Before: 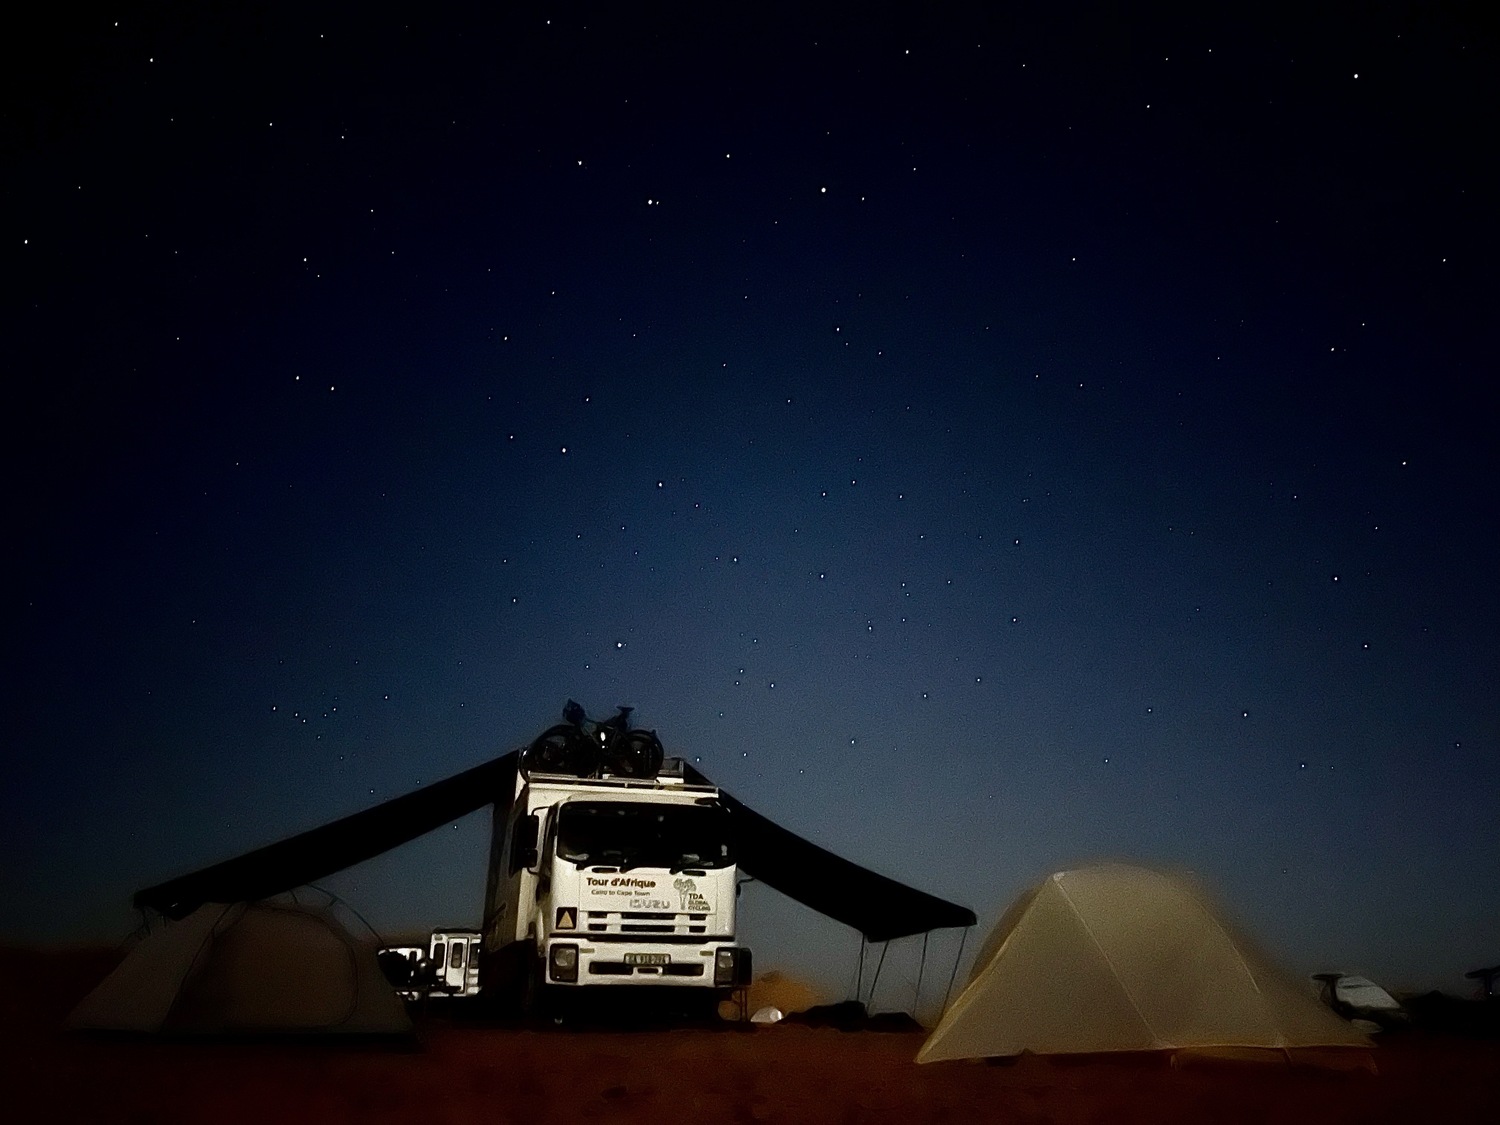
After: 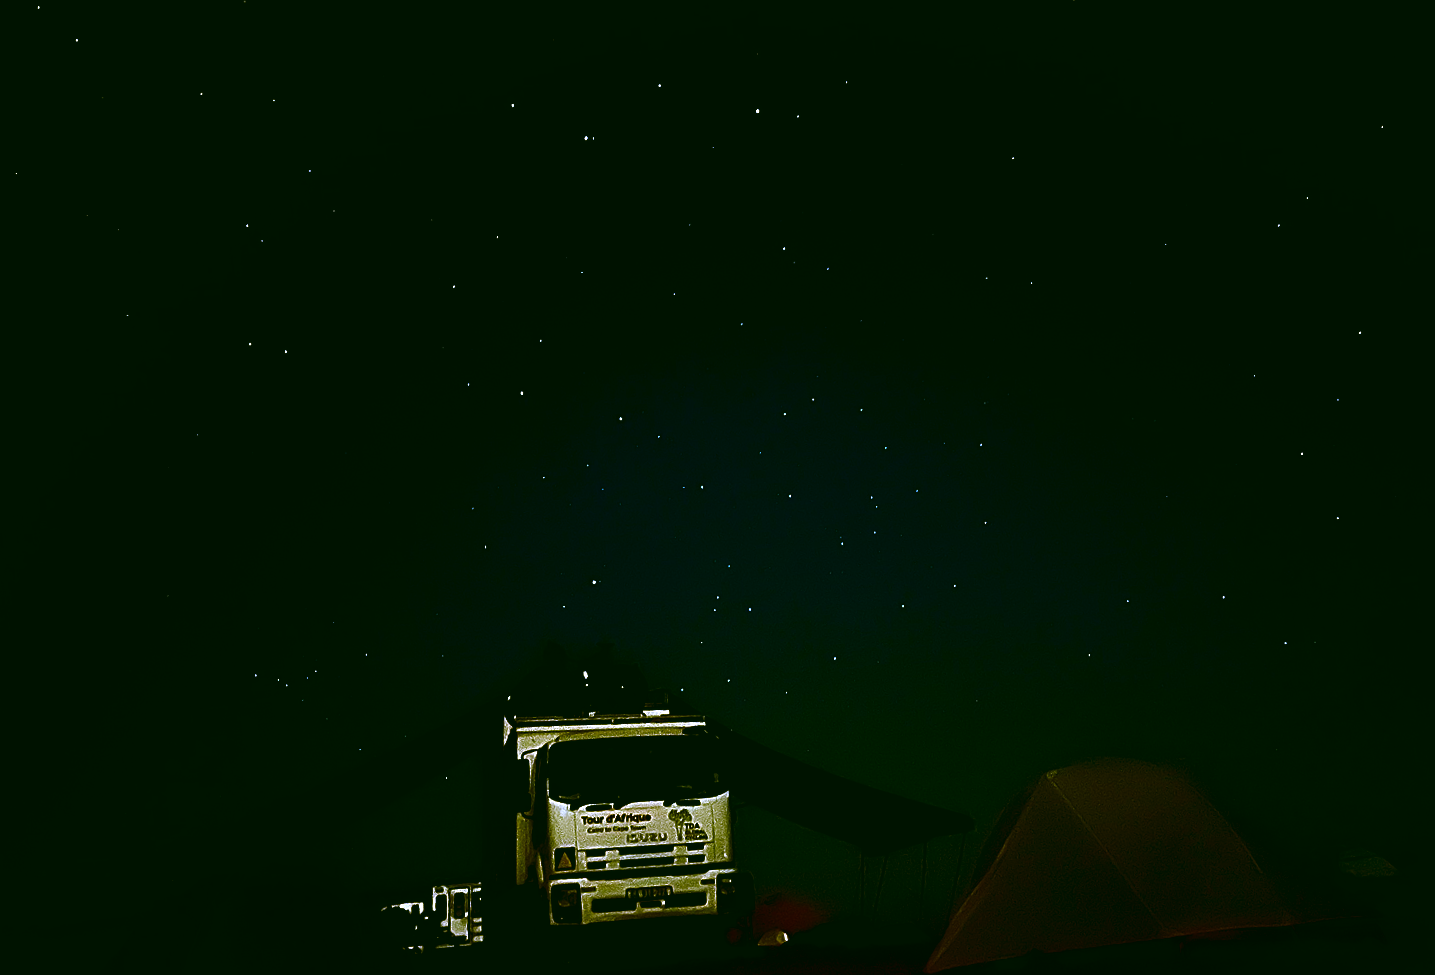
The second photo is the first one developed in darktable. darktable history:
sharpen: on, module defaults
exposure: black level correction -0.062, exposure -0.05 EV, compensate highlight preservation false
contrast brightness saturation: brightness -1, saturation 1
rotate and perspective: rotation -5°, crop left 0.05, crop right 0.952, crop top 0.11, crop bottom 0.89
rgb curve: curves: ch0 [(0.123, 0.061) (0.995, 0.887)]; ch1 [(0.06, 0.116) (1, 0.906)]; ch2 [(0, 0) (0.824, 0.69) (1, 1)], mode RGB, independent channels, compensate middle gray true
crop: bottom 0.071%
tone equalizer: -8 EV -0.417 EV, -7 EV -0.389 EV, -6 EV -0.333 EV, -5 EV -0.222 EV, -3 EV 0.222 EV, -2 EV 0.333 EV, -1 EV 0.389 EV, +0 EV 0.417 EV, edges refinement/feathering 500, mask exposure compensation -1.57 EV, preserve details no
color correction: highlights b* 3
